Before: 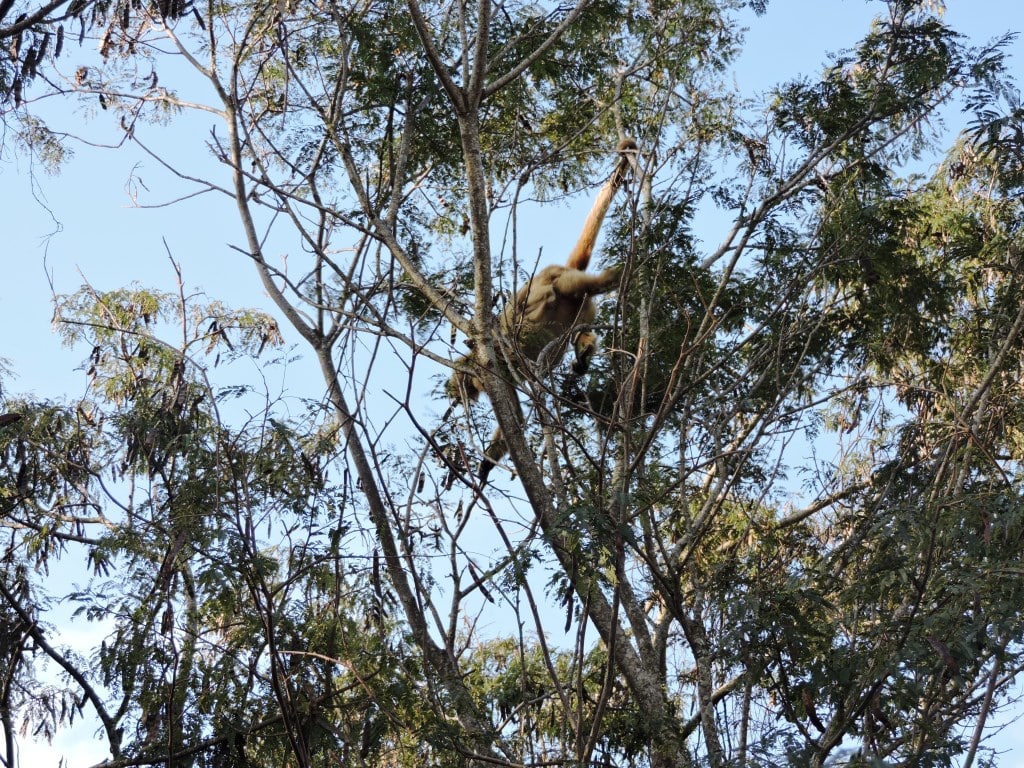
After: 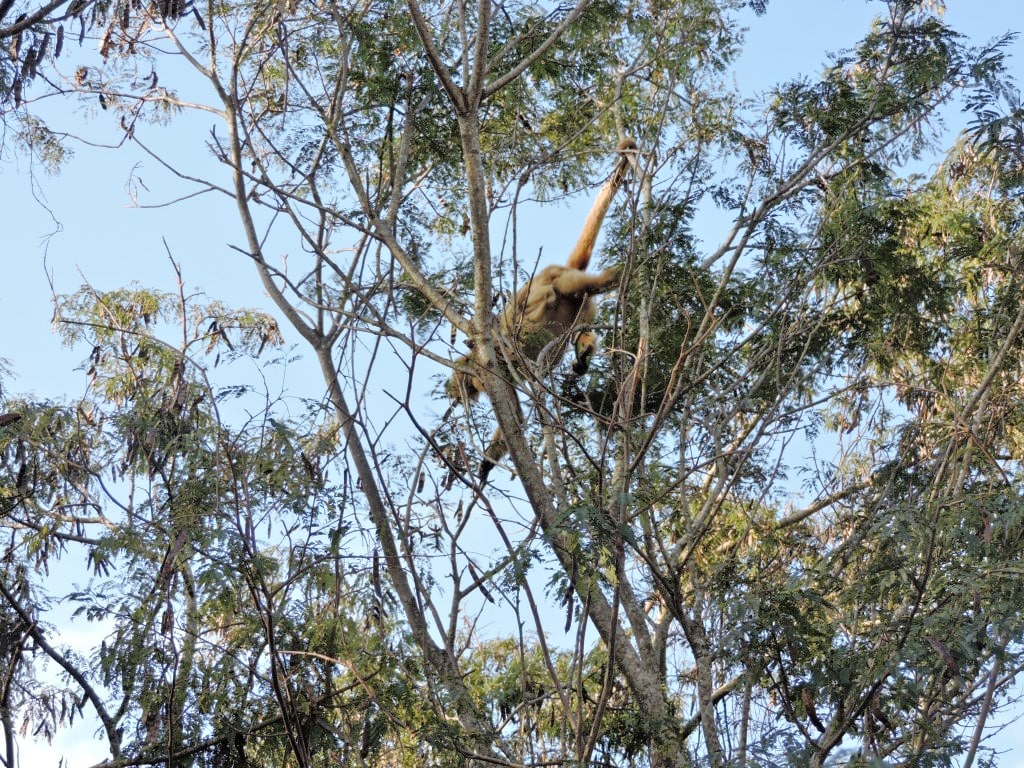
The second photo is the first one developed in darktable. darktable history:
tone equalizer: -7 EV 0.16 EV, -6 EV 0.624 EV, -5 EV 1.13 EV, -4 EV 1.35 EV, -3 EV 1.15 EV, -2 EV 0.6 EV, -1 EV 0.154 EV
